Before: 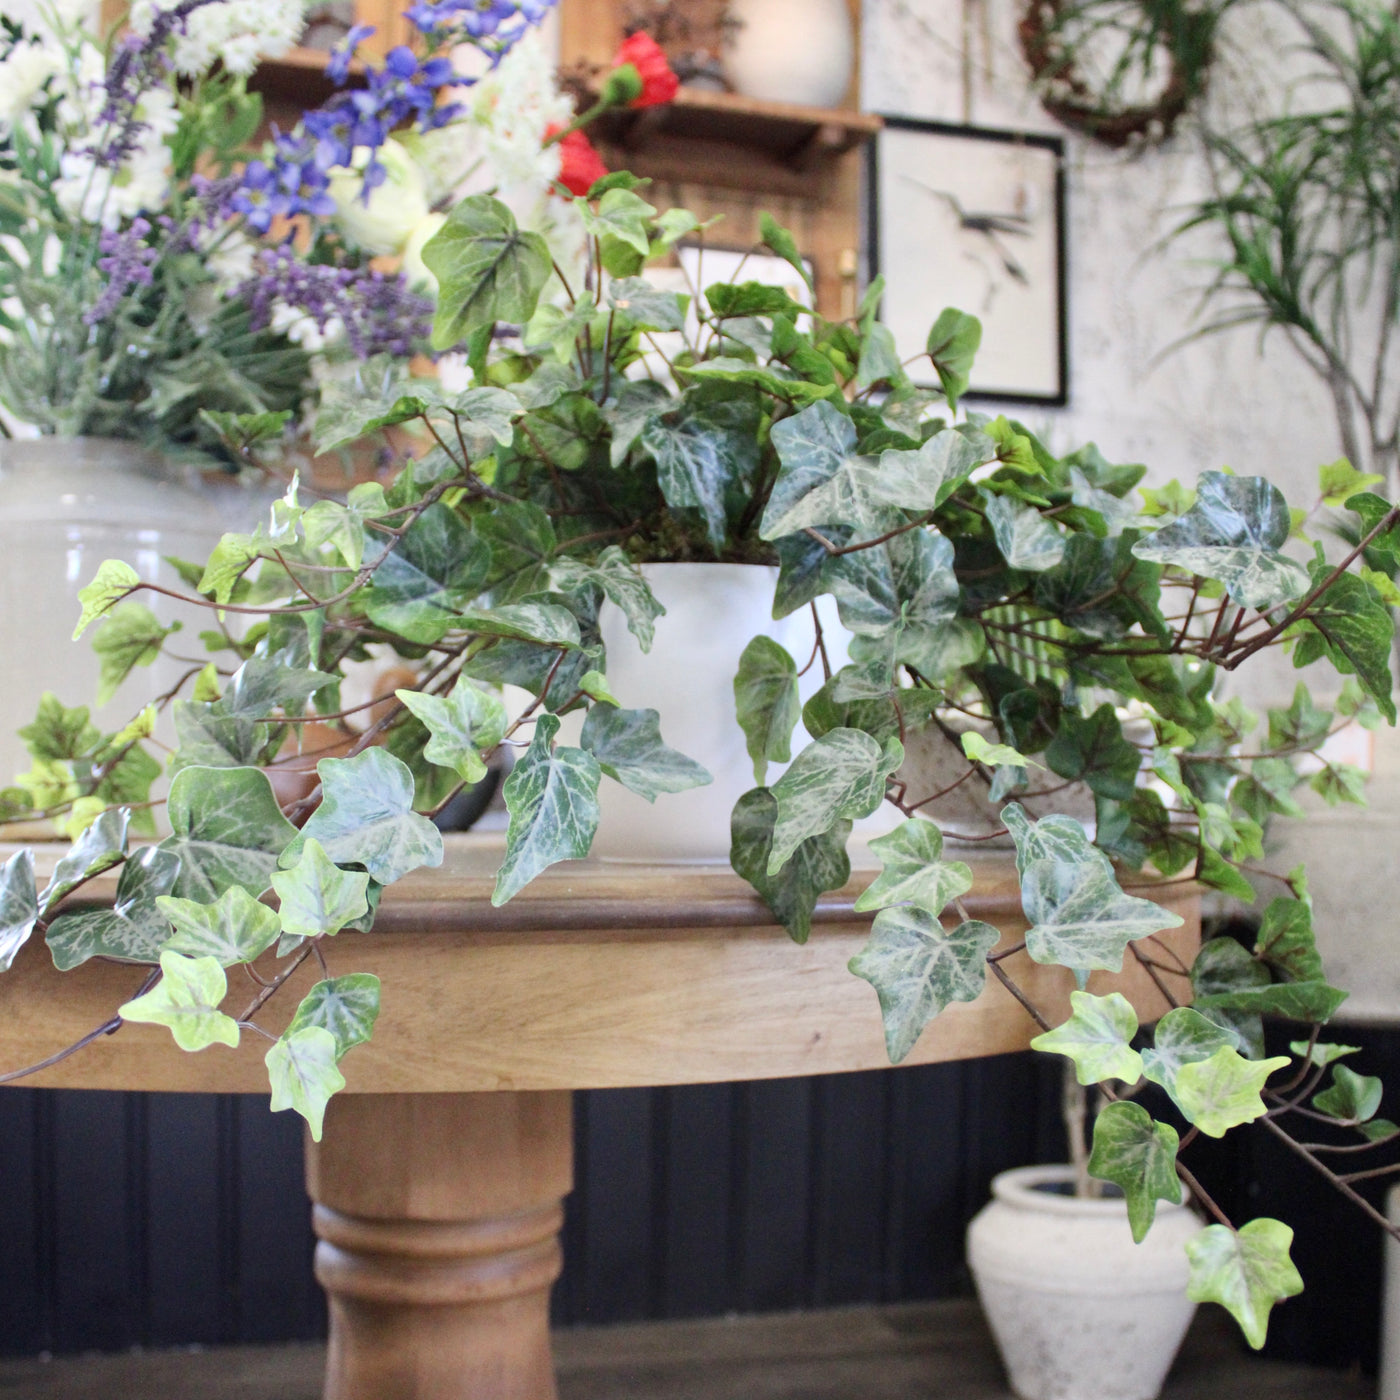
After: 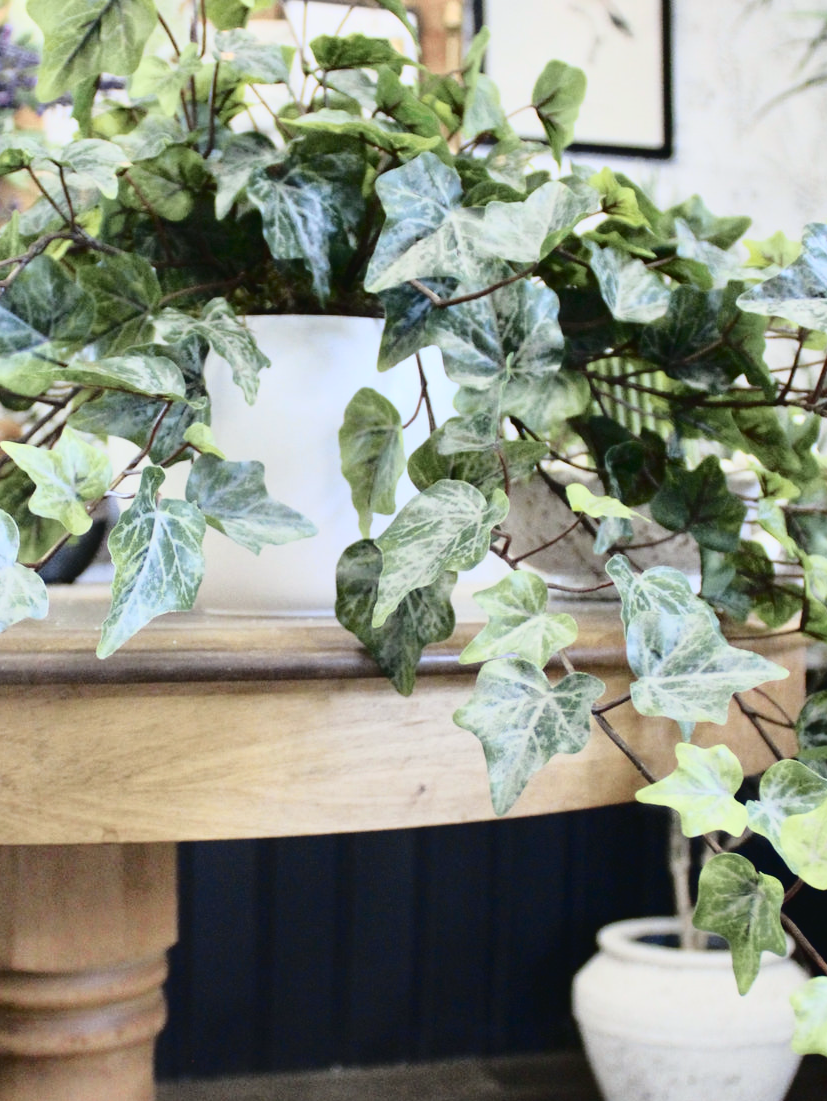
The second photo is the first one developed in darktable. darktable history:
crop and rotate: left 28.256%, top 17.734%, right 12.656%, bottom 3.573%
tone curve: curves: ch0 [(0, 0.032) (0.078, 0.052) (0.236, 0.168) (0.43, 0.472) (0.508, 0.566) (0.66, 0.754) (0.79, 0.883) (0.994, 0.974)]; ch1 [(0, 0) (0.161, 0.092) (0.35, 0.33) (0.379, 0.401) (0.456, 0.456) (0.508, 0.501) (0.547, 0.531) (0.573, 0.563) (0.625, 0.602) (0.718, 0.734) (1, 1)]; ch2 [(0, 0) (0.369, 0.427) (0.44, 0.434) (0.502, 0.501) (0.54, 0.537) (0.586, 0.59) (0.621, 0.604) (1, 1)], color space Lab, independent channels, preserve colors none
